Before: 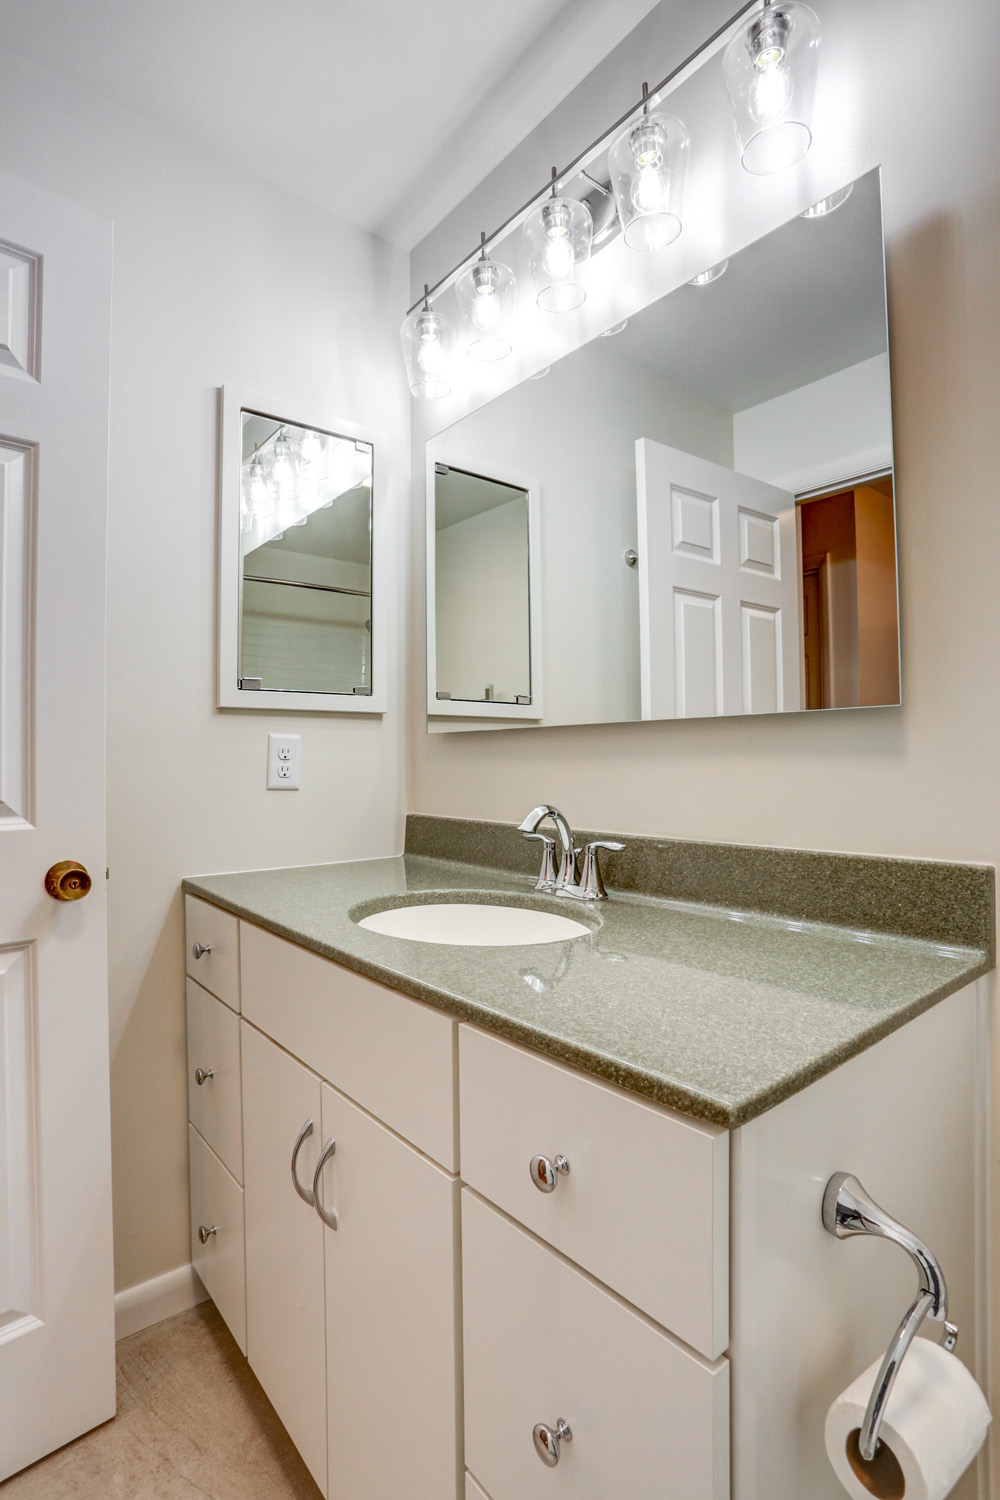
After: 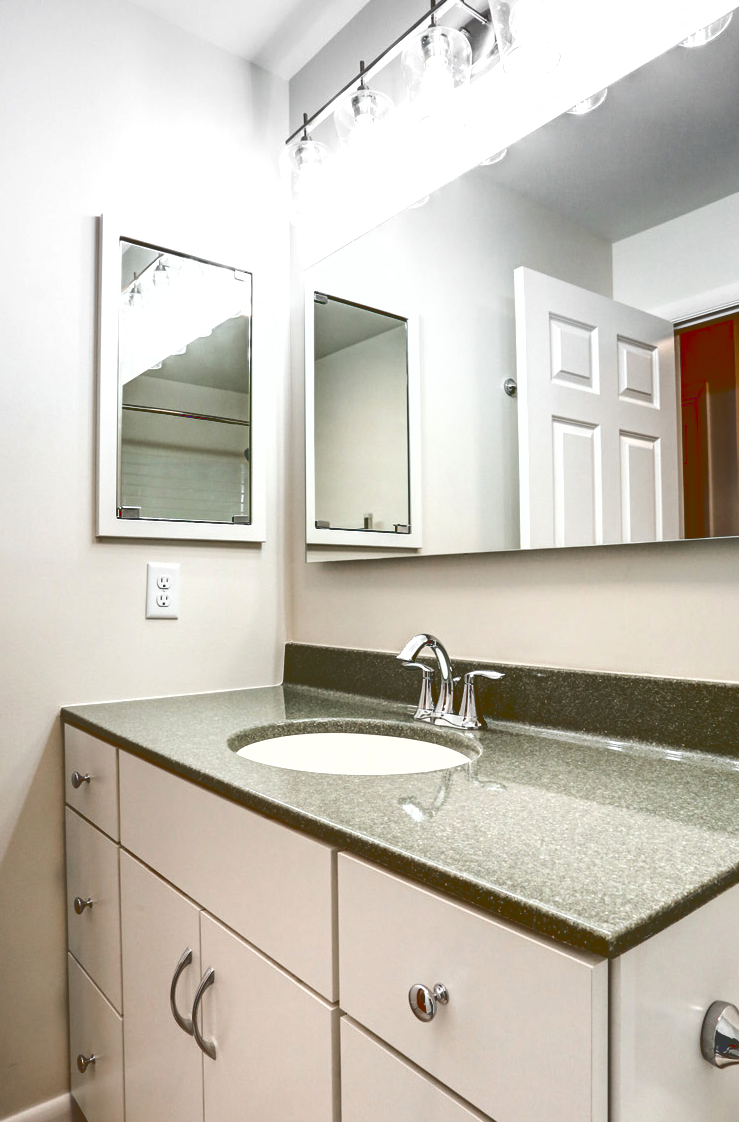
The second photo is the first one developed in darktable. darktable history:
color balance rgb: shadows lift › chroma 2.029%, shadows lift › hue 247.92°, perceptual saturation grading › global saturation 20%, perceptual saturation grading › highlights -25.424%, perceptual saturation grading › shadows 25.218%, perceptual brilliance grading › highlights 6.932%, perceptual brilliance grading › mid-tones 17.232%, perceptual brilliance grading › shadows -5.234%
base curve: curves: ch0 [(0, 0.036) (0.083, 0.04) (0.804, 1)]
contrast brightness saturation: contrast 0.014, saturation -0.053
crop and rotate: left 12.106%, top 11.426%, right 13.966%, bottom 13.742%
